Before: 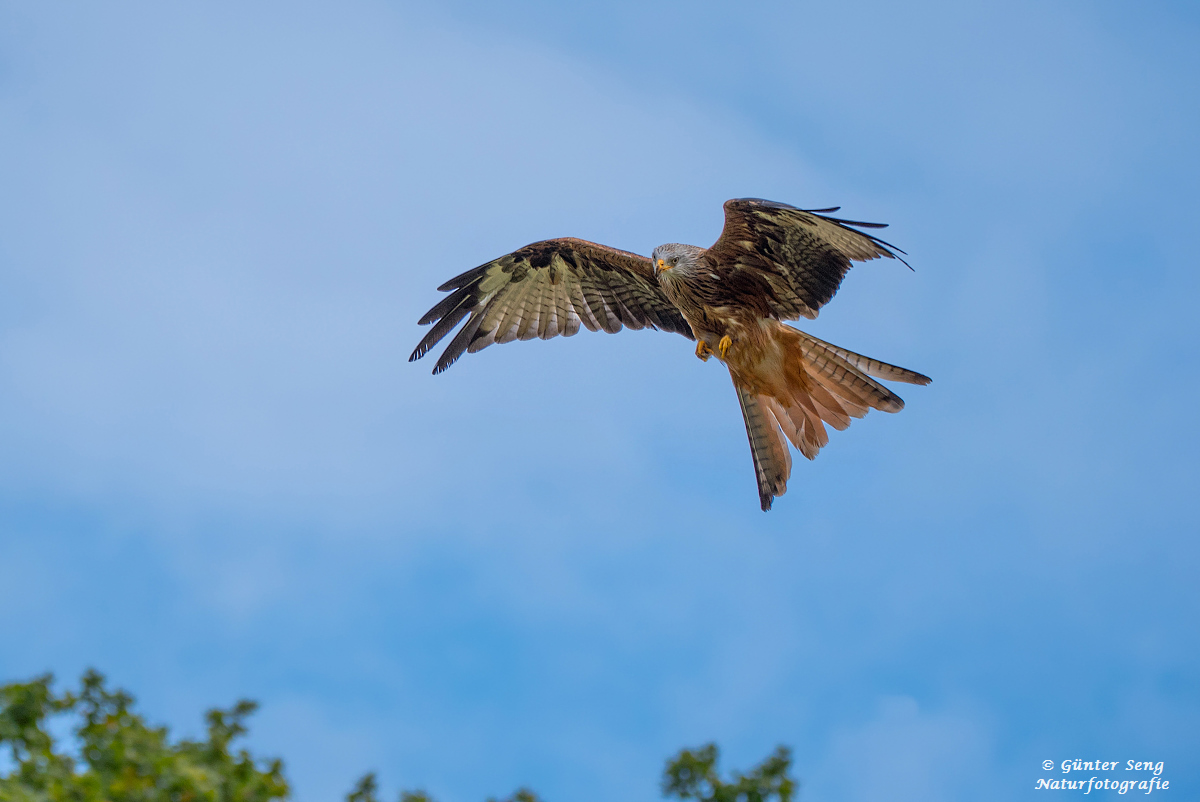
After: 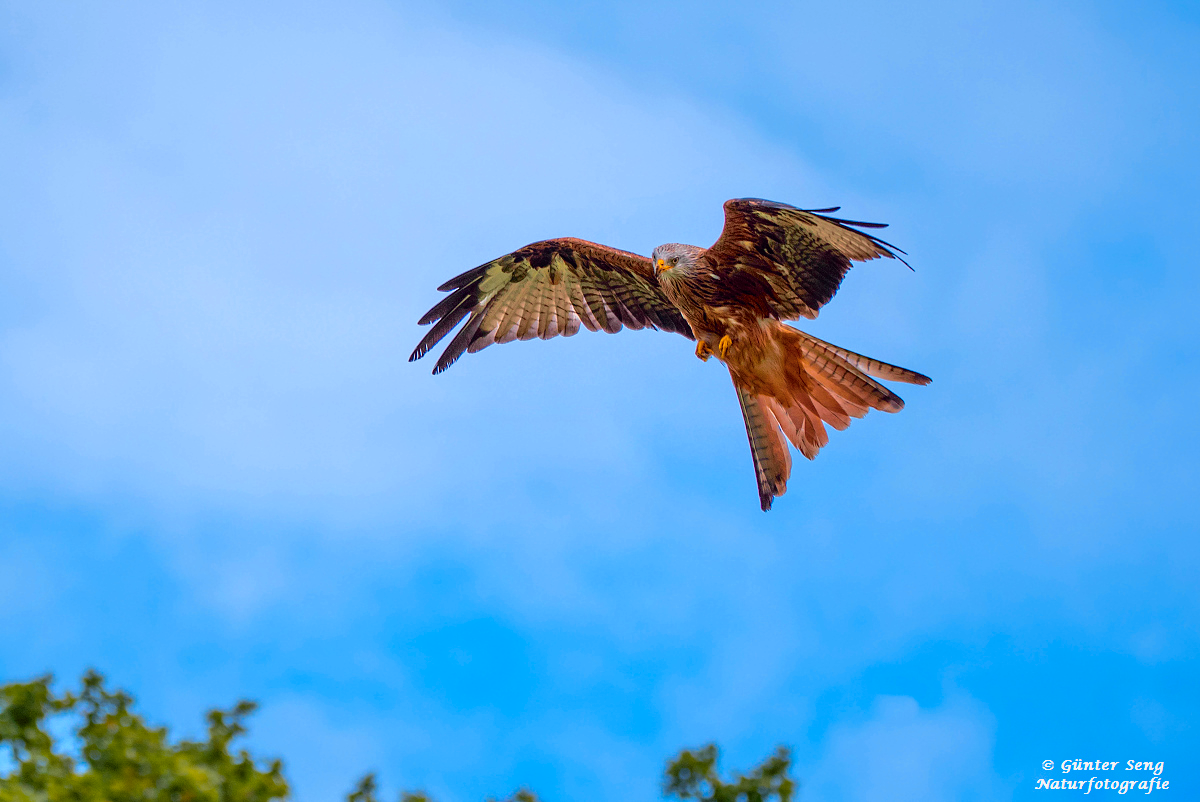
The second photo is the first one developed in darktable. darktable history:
color balance rgb: highlights gain › chroma 2.06%, highlights gain › hue 74.22°, linear chroma grading › global chroma 22.739%, perceptual saturation grading › global saturation 30.188%
tone curve: curves: ch0 [(0, 0) (0.105, 0.068) (0.195, 0.162) (0.283, 0.283) (0.384, 0.404) (0.485, 0.531) (0.638, 0.681) (0.795, 0.879) (1, 0.977)]; ch1 [(0, 0) (0.161, 0.092) (0.35, 0.33) (0.379, 0.401) (0.456, 0.469) (0.498, 0.506) (0.521, 0.549) (0.58, 0.624) (0.635, 0.671) (1, 1)]; ch2 [(0, 0) (0.371, 0.362) (0.437, 0.437) (0.483, 0.484) (0.53, 0.515) (0.56, 0.58) (0.622, 0.606) (1, 1)], color space Lab, independent channels, preserve colors none
